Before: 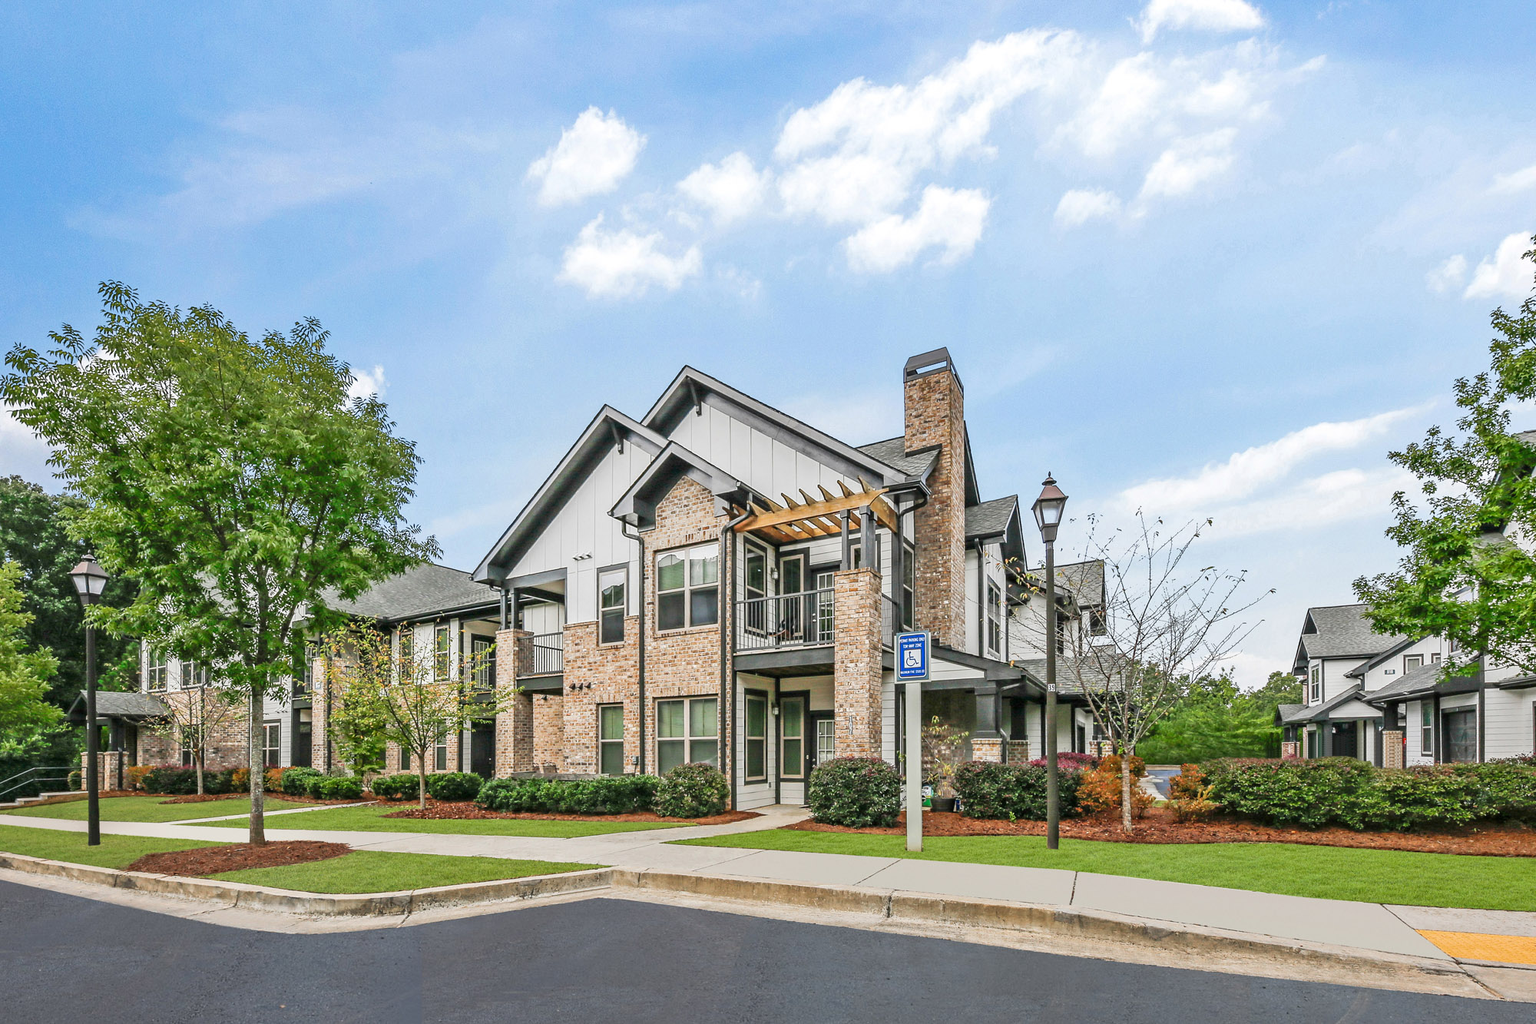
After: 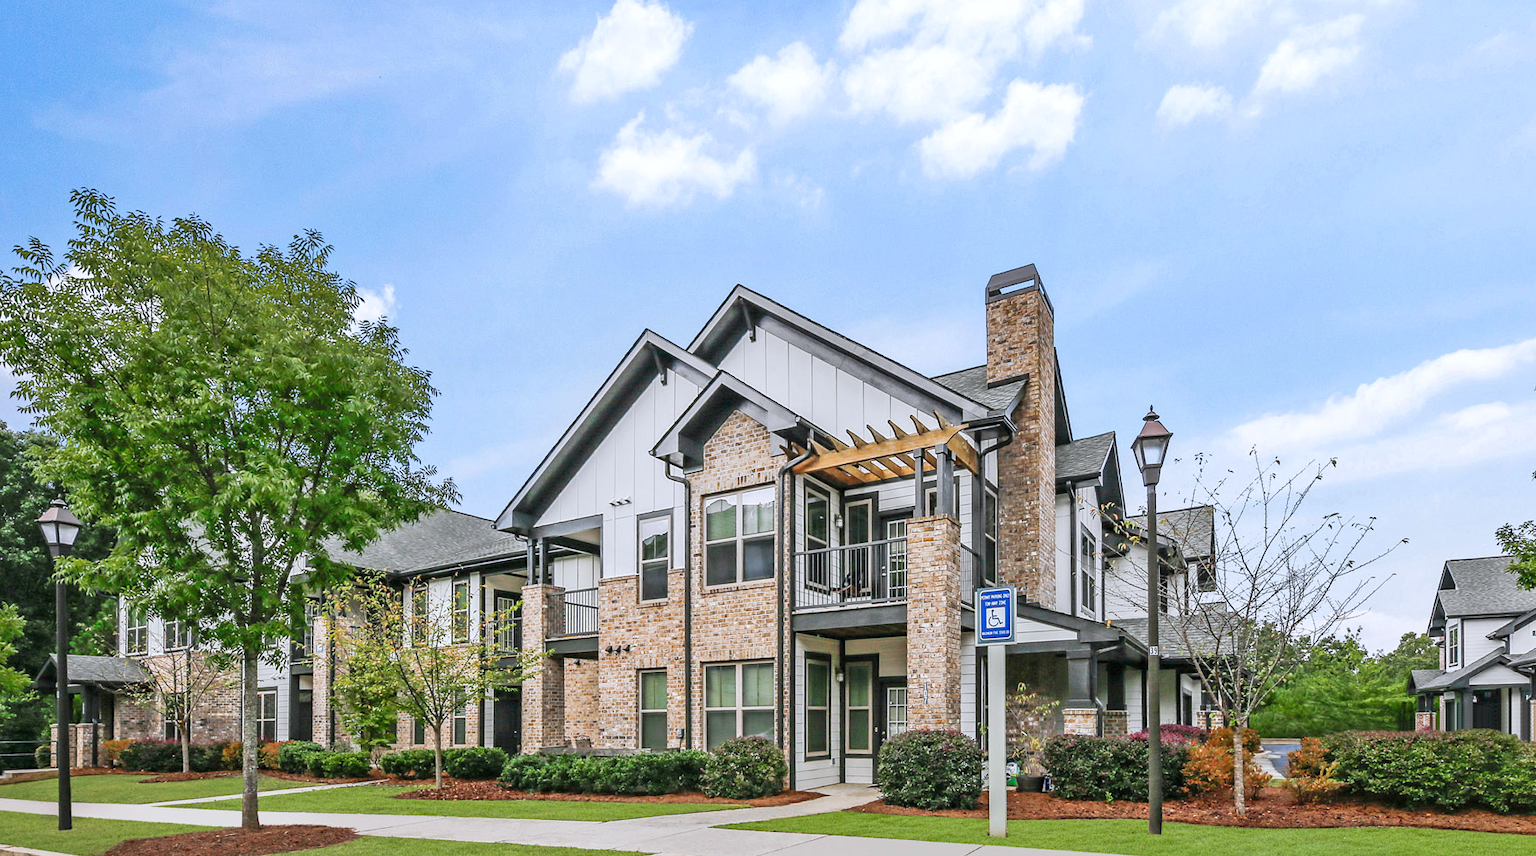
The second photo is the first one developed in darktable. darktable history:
crop and rotate: left 2.425%, top 11.305%, right 9.6%, bottom 15.08%
white balance: red 0.984, blue 1.059
